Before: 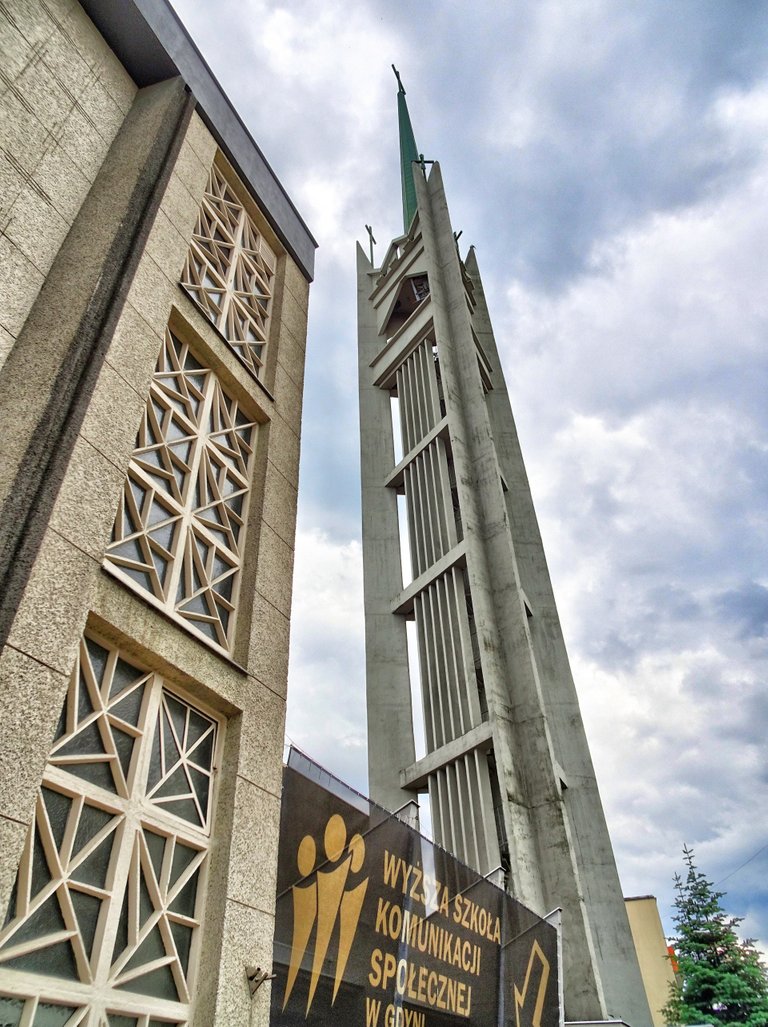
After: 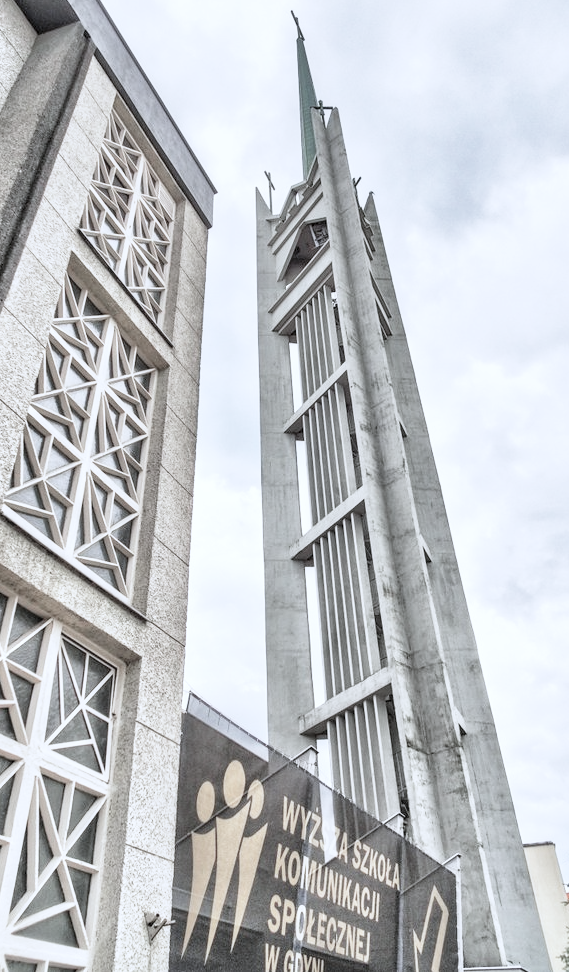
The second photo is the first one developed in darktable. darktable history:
crop and rotate: left 13.162%, top 5.275%, right 12.63%
local contrast: on, module defaults
color correction: highlights a* -0.792, highlights b* -9.23
color zones: curves: ch0 [(0, 0.559) (0.153, 0.551) (0.229, 0.5) (0.429, 0.5) (0.571, 0.5) (0.714, 0.5) (0.857, 0.5) (1, 0.559)]; ch1 [(0, 0.417) (0.112, 0.336) (0.213, 0.26) (0.429, 0.34) (0.571, 0.35) (0.683, 0.331) (0.857, 0.344) (1, 0.417)]
contrast brightness saturation: brightness 0.189, saturation -0.489
exposure: exposure 0.296 EV, compensate exposure bias true, compensate highlight preservation false
base curve: curves: ch0 [(0, 0) (0.088, 0.125) (0.176, 0.251) (0.354, 0.501) (0.613, 0.749) (1, 0.877)], preserve colors none
